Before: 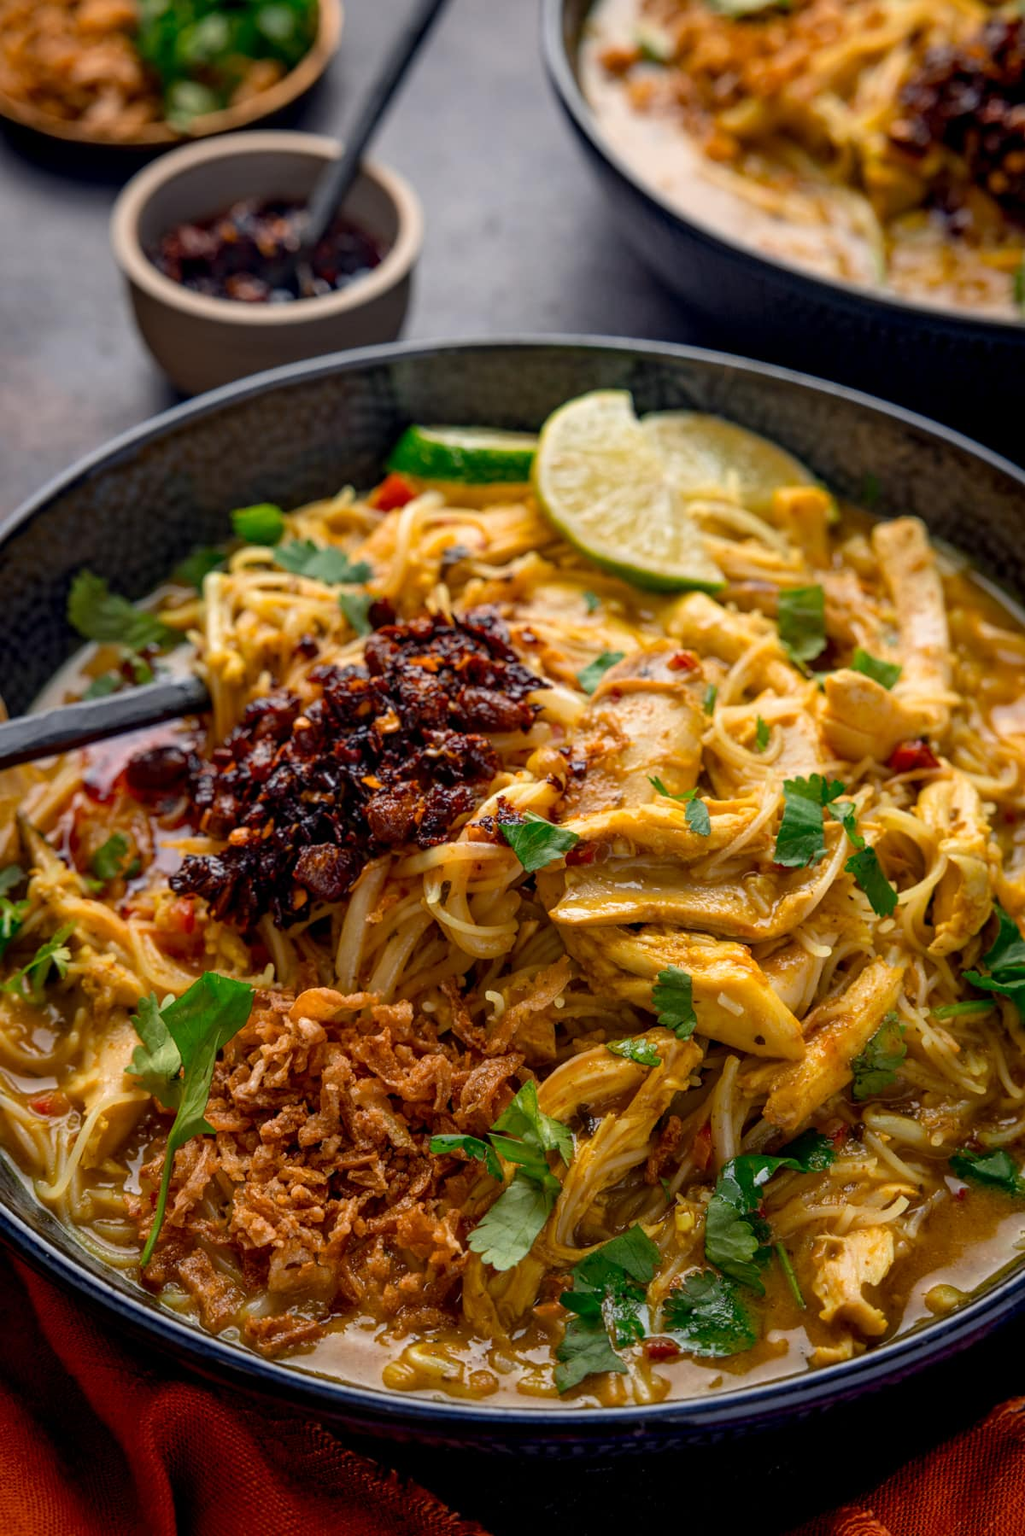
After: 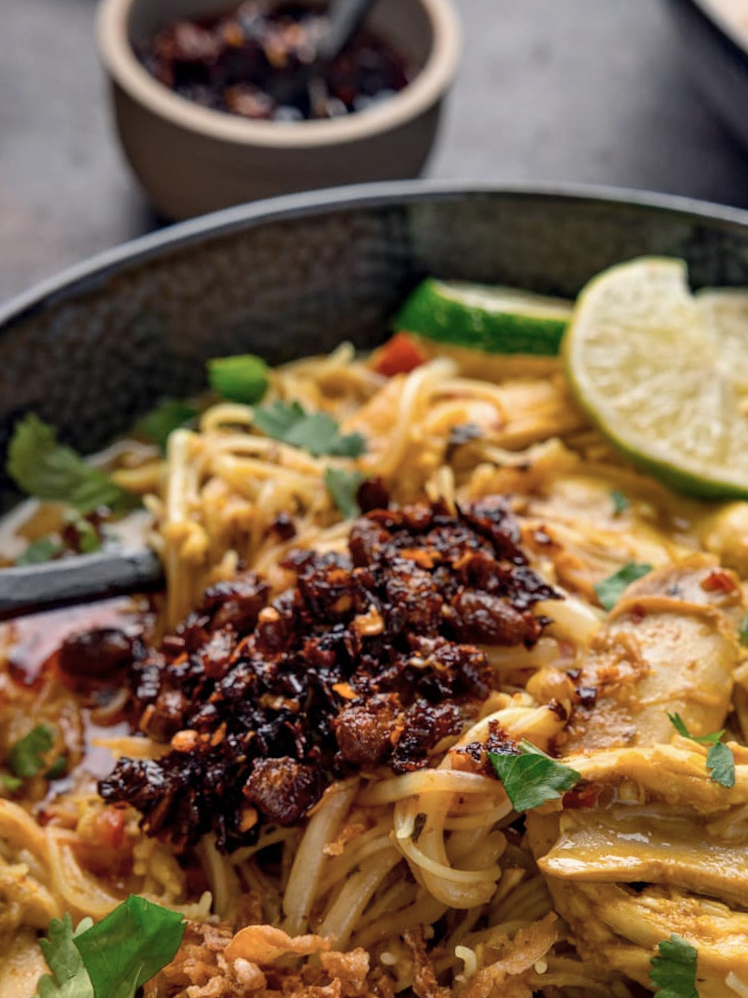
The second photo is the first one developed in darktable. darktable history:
crop and rotate: angle -4.99°, left 2.122%, top 6.945%, right 27.566%, bottom 30.519%
color correction: saturation 0.8
shadows and highlights: soften with gaussian
